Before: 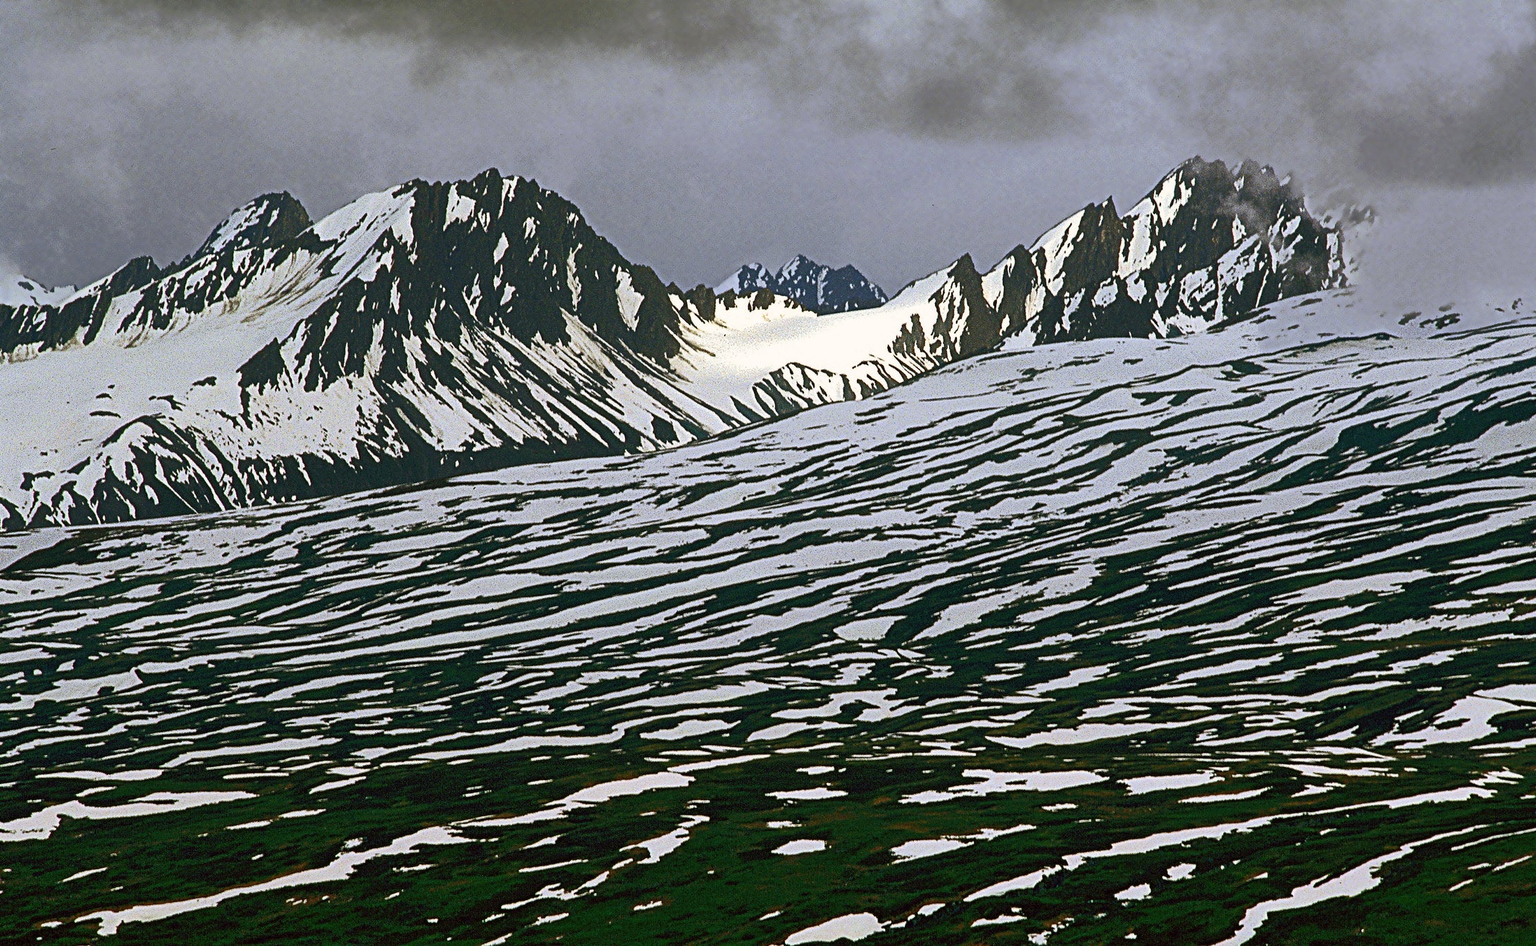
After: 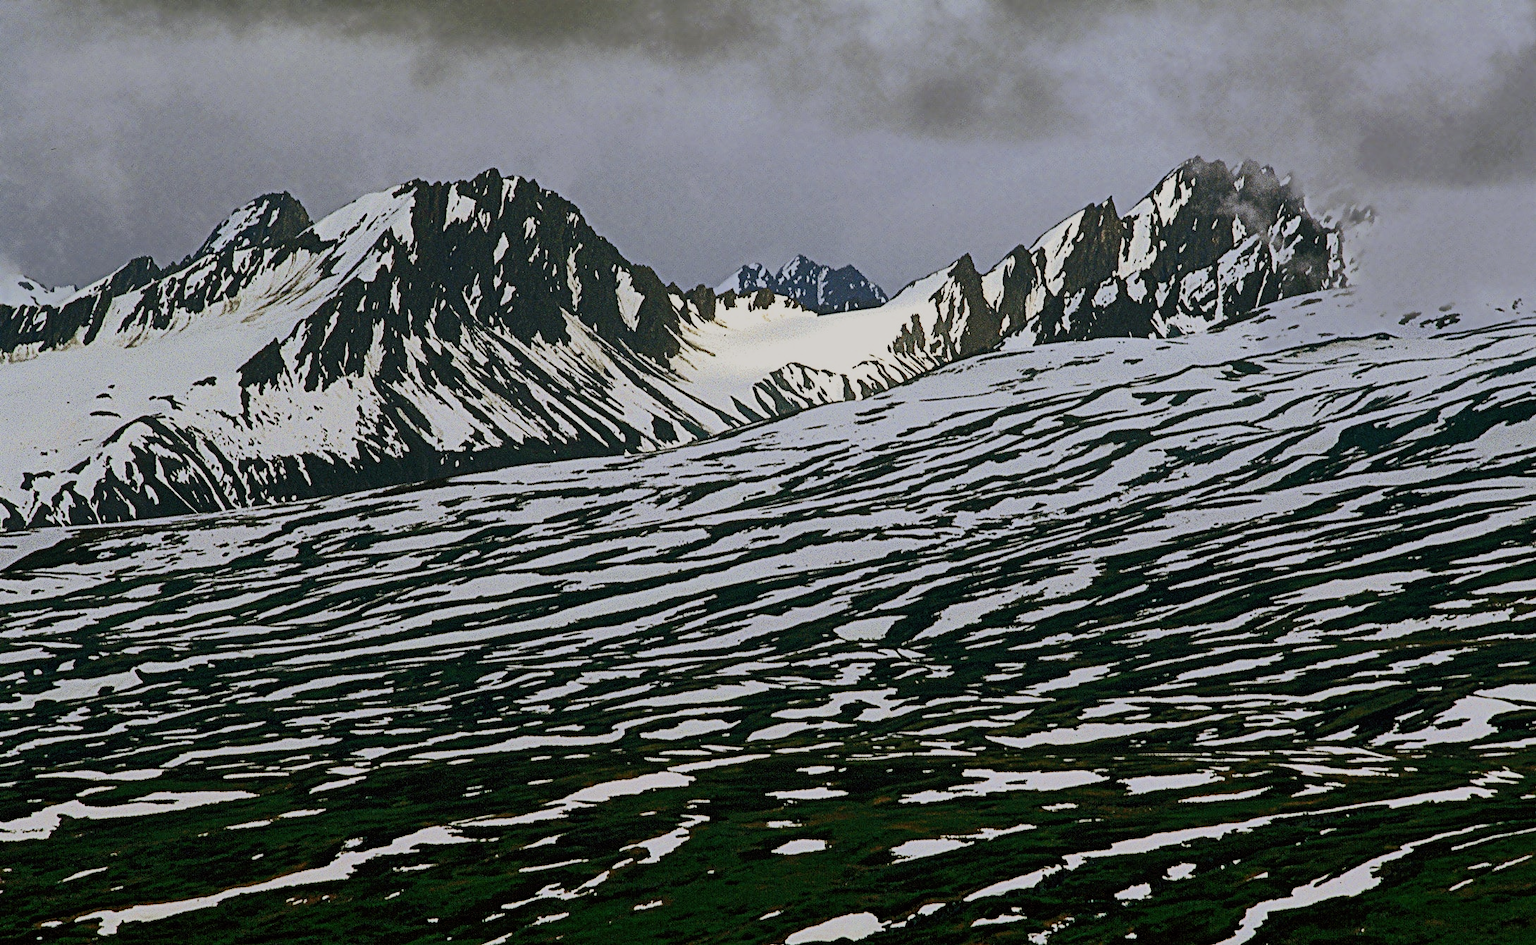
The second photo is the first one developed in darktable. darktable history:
filmic rgb: black relative exposure -8.42 EV, white relative exposure 4.66 EV, hardness 3.8
